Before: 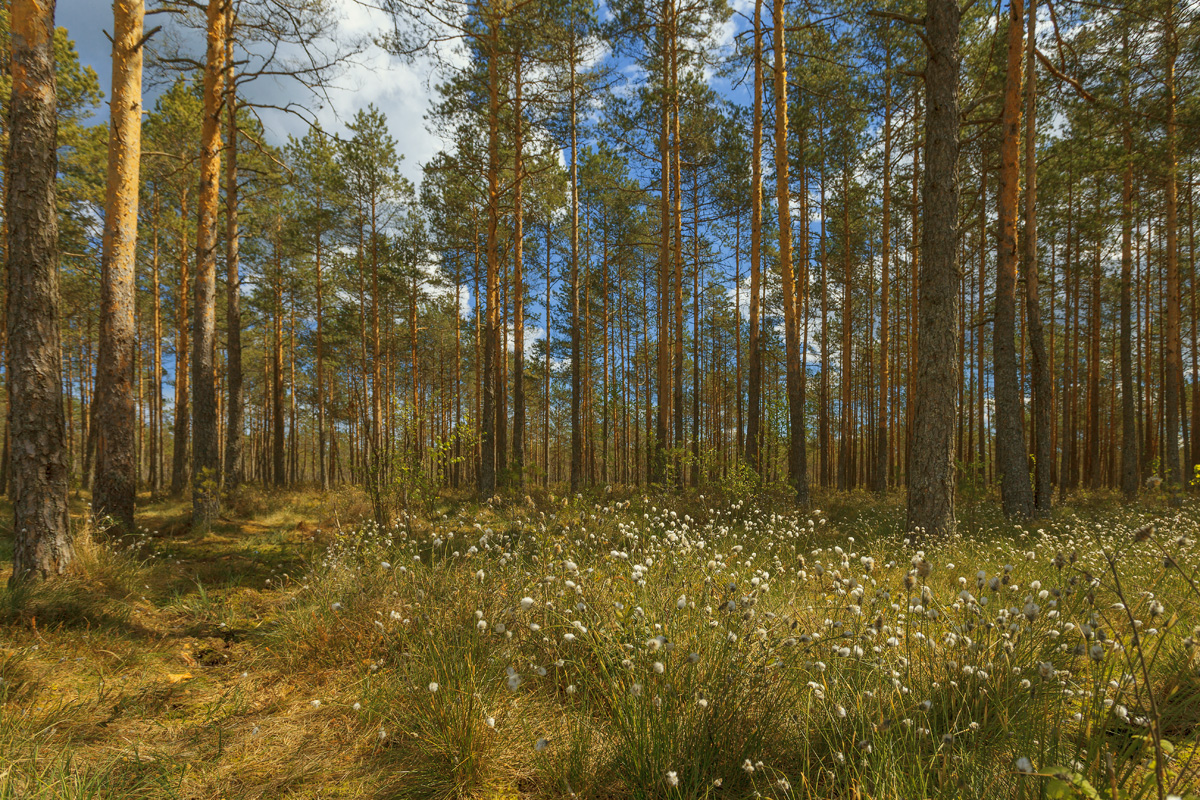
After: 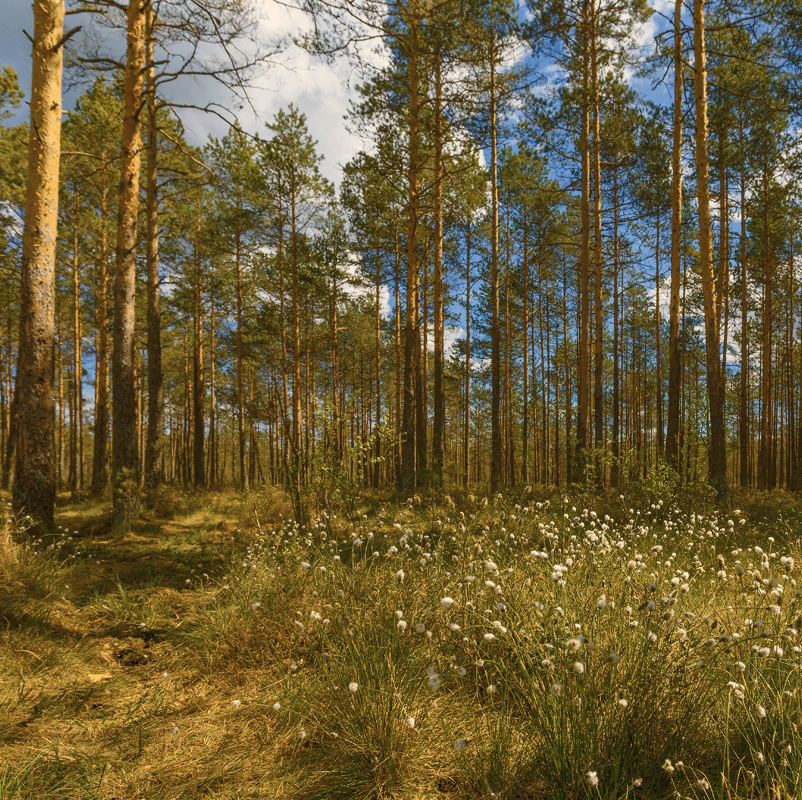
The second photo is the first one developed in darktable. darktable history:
contrast brightness saturation: contrast 0.101, saturation -0.369
crop and rotate: left 6.687%, right 26.466%
color balance rgb: shadows lift › chroma 1.014%, shadows lift › hue 28.34°, highlights gain › chroma 3.823%, highlights gain › hue 58.9°, linear chroma grading › global chroma 39.52%, perceptual saturation grading › global saturation 20%, perceptual saturation grading › highlights -25.641%, perceptual saturation grading › shadows 24.413%, global vibrance 9.476%
